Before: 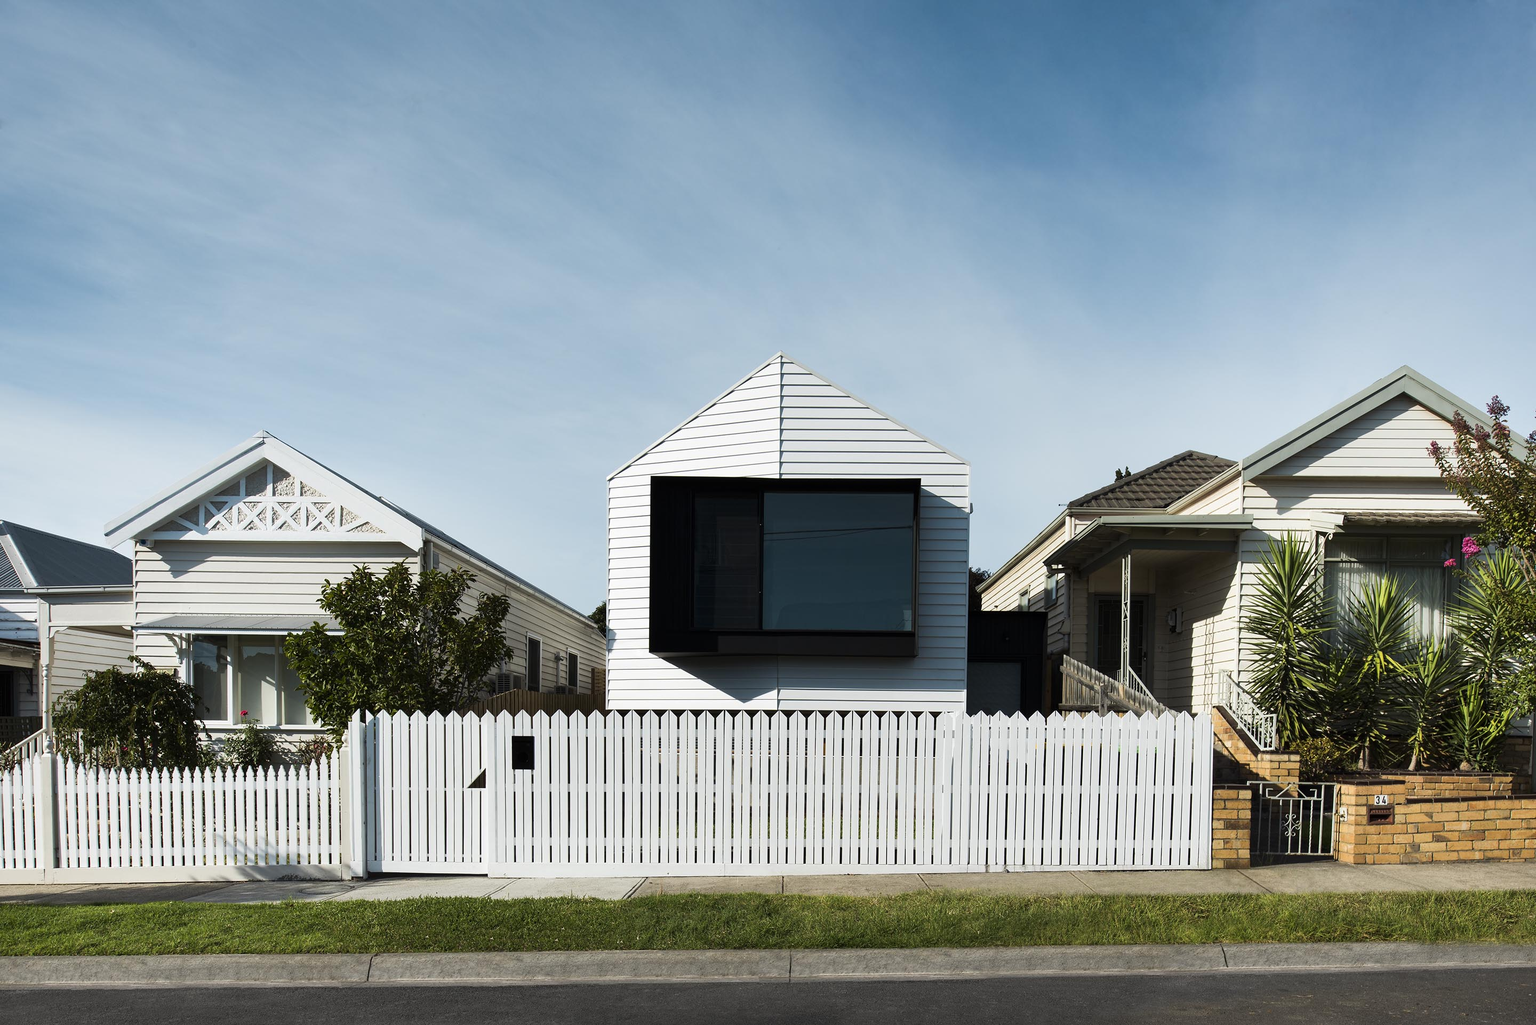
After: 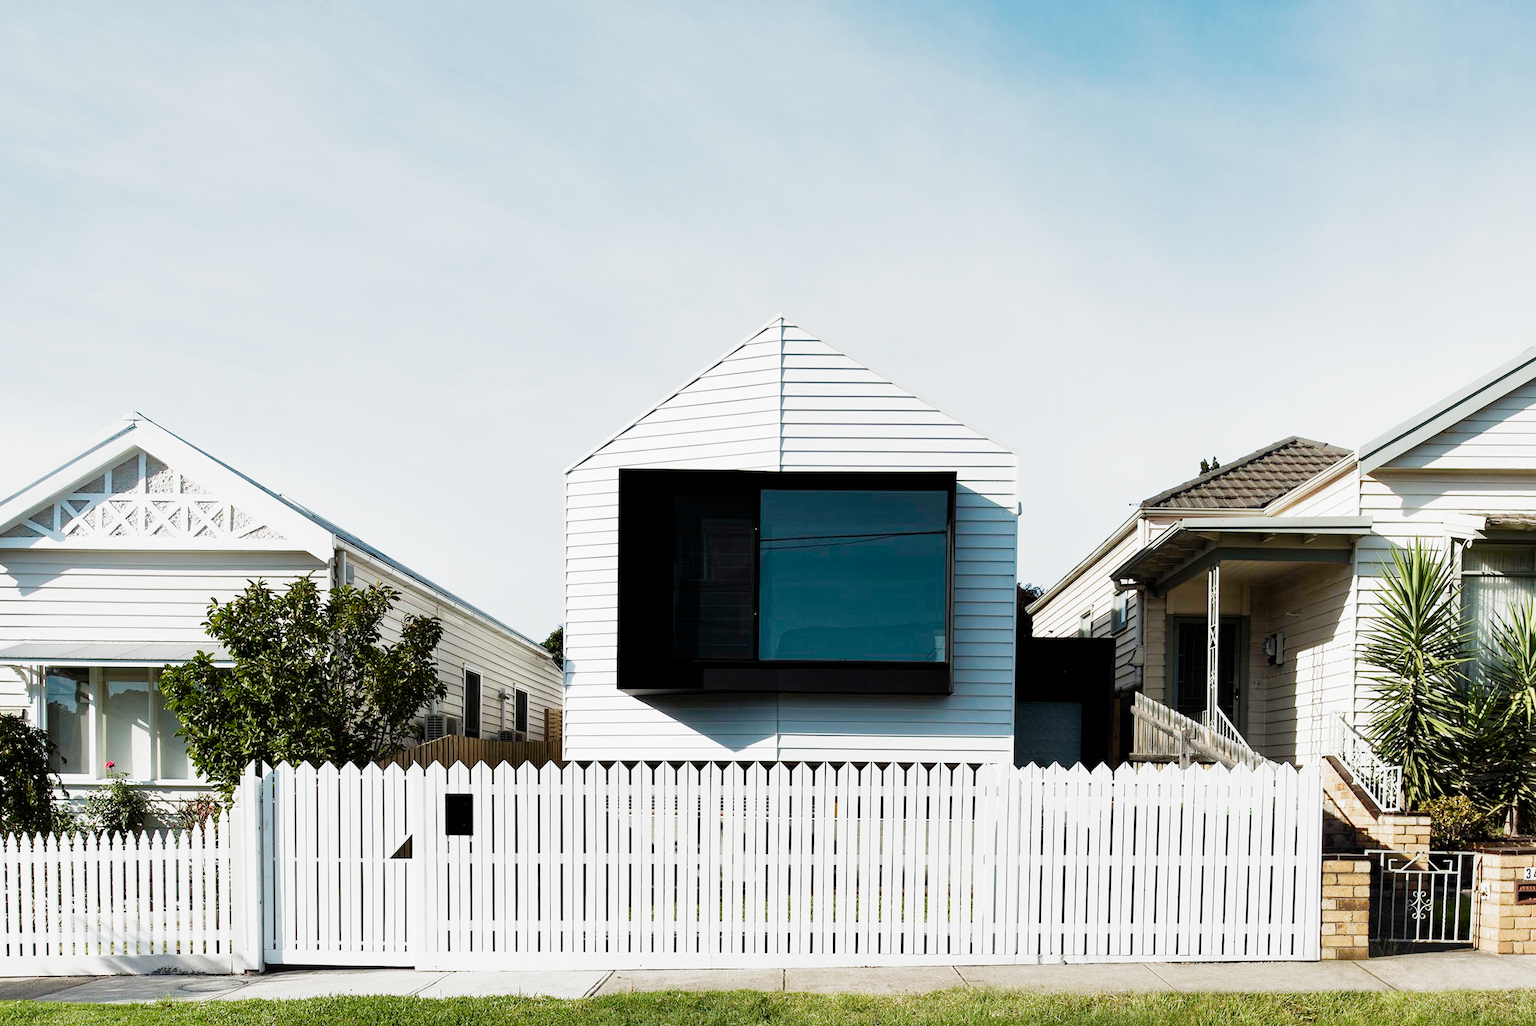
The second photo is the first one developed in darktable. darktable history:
filmic rgb: black relative exposure -7.65 EV, white relative exposure 4.56 EV, hardness 3.61, preserve chrominance no, color science v5 (2021)
tone equalizer: on, module defaults
crop and rotate: left 10.192%, top 9.969%, right 9.87%, bottom 9.984%
exposure: black level correction 0, exposure 1.448 EV, compensate highlight preservation false
